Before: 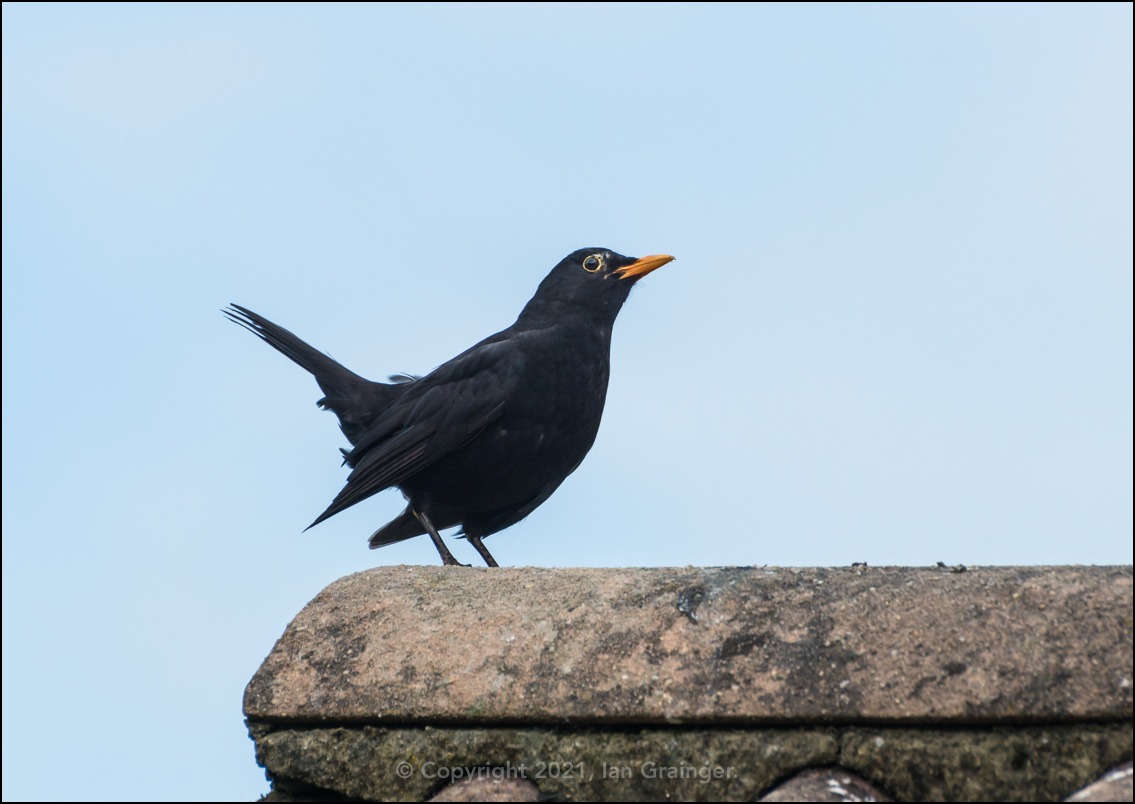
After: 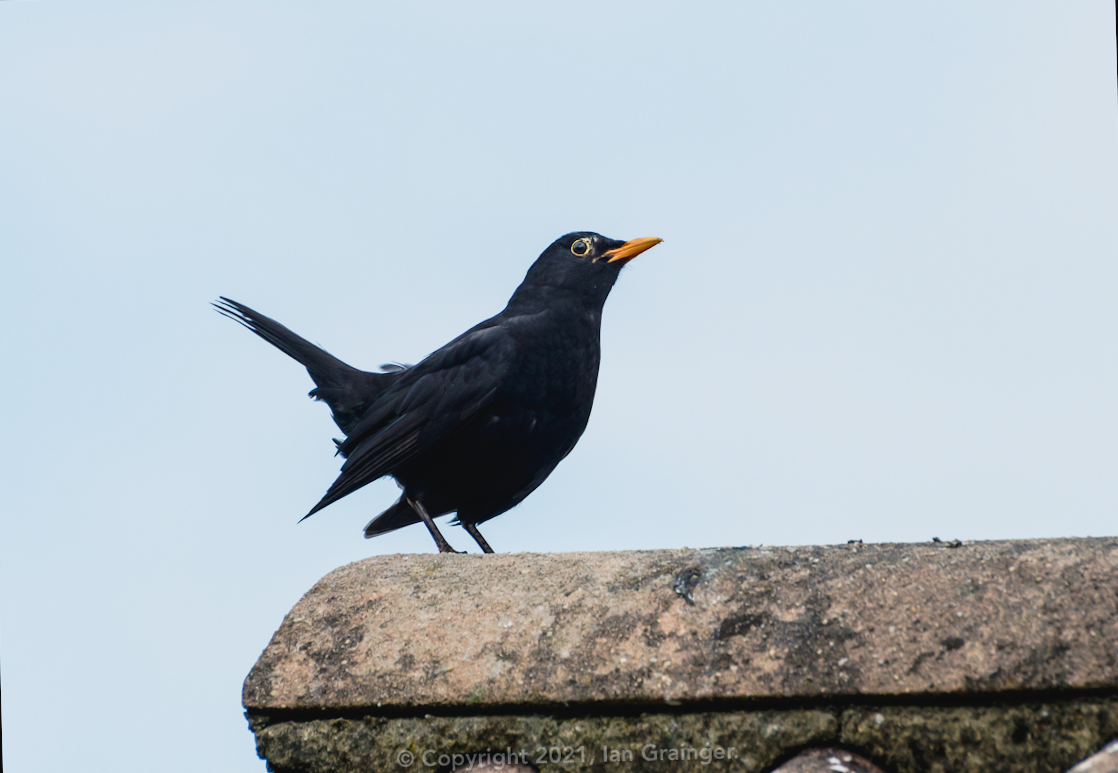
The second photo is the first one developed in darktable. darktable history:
white balance: emerald 1
contrast brightness saturation: contrast -0.1, saturation -0.1
tone curve: curves: ch0 [(0, 0) (0.003, 0.007) (0.011, 0.01) (0.025, 0.018) (0.044, 0.028) (0.069, 0.034) (0.1, 0.04) (0.136, 0.051) (0.177, 0.104) (0.224, 0.161) (0.277, 0.234) (0.335, 0.316) (0.399, 0.41) (0.468, 0.487) (0.543, 0.577) (0.623, 0.679) (0.709, 0.769) (0.801, 0.854) (0.898, 0.922) (1, 1)], preserve colors none
rotate and perspective: rotation -1.42°, crop left 0.016, crop right 0.984, crop top 0.035, crop bottom 0.965
